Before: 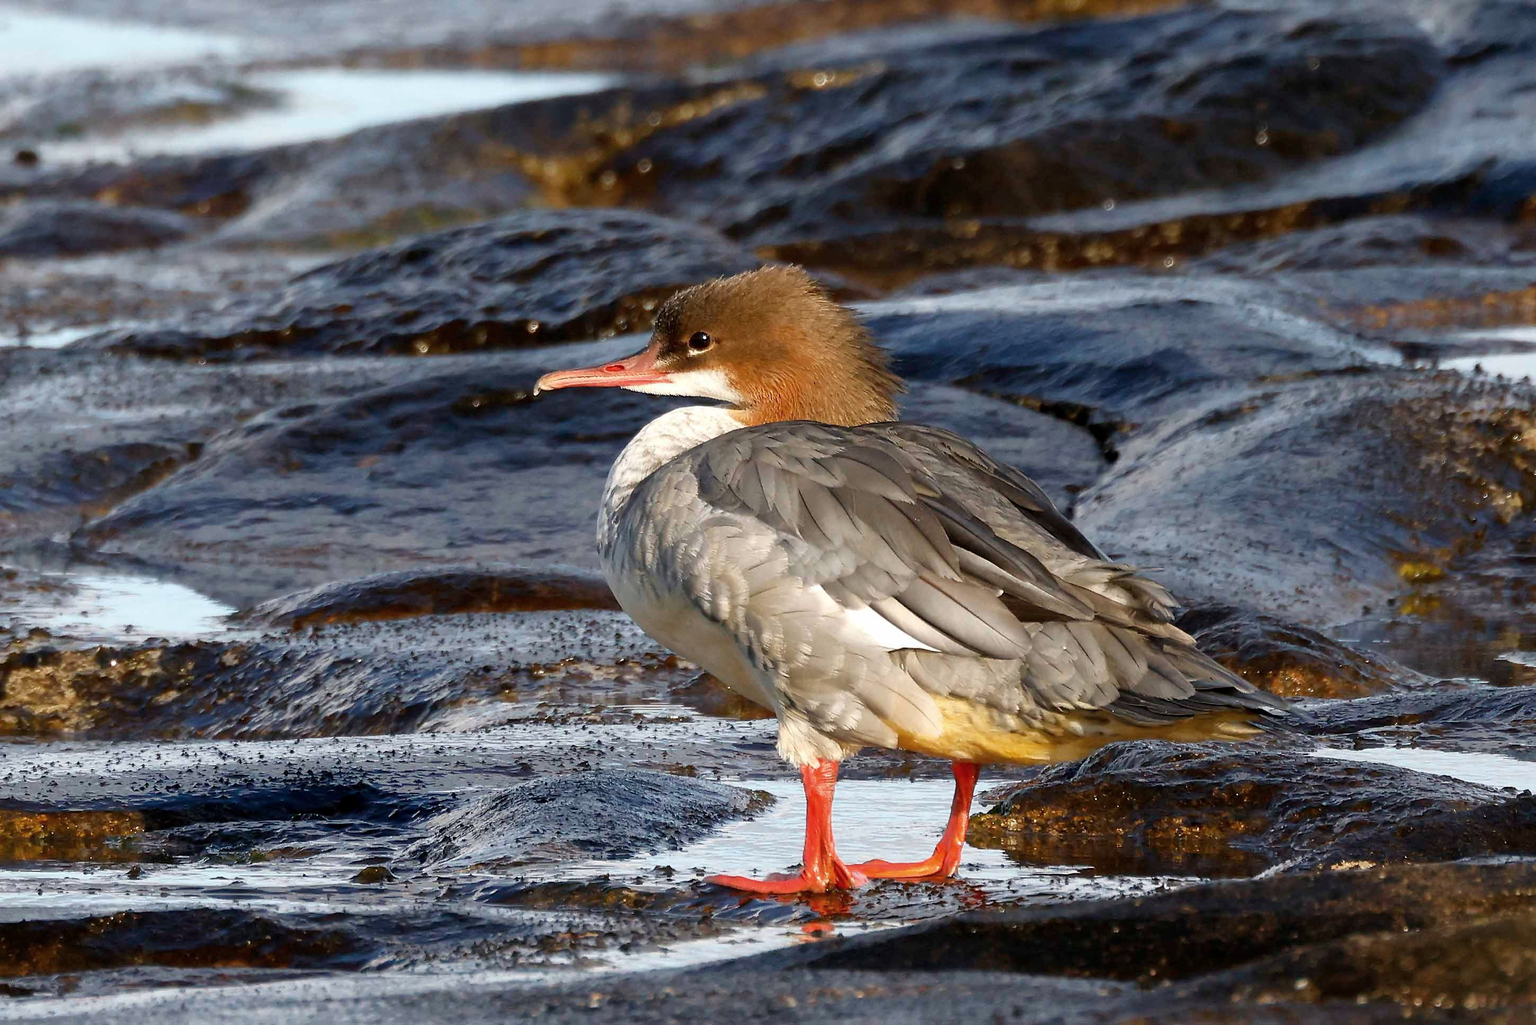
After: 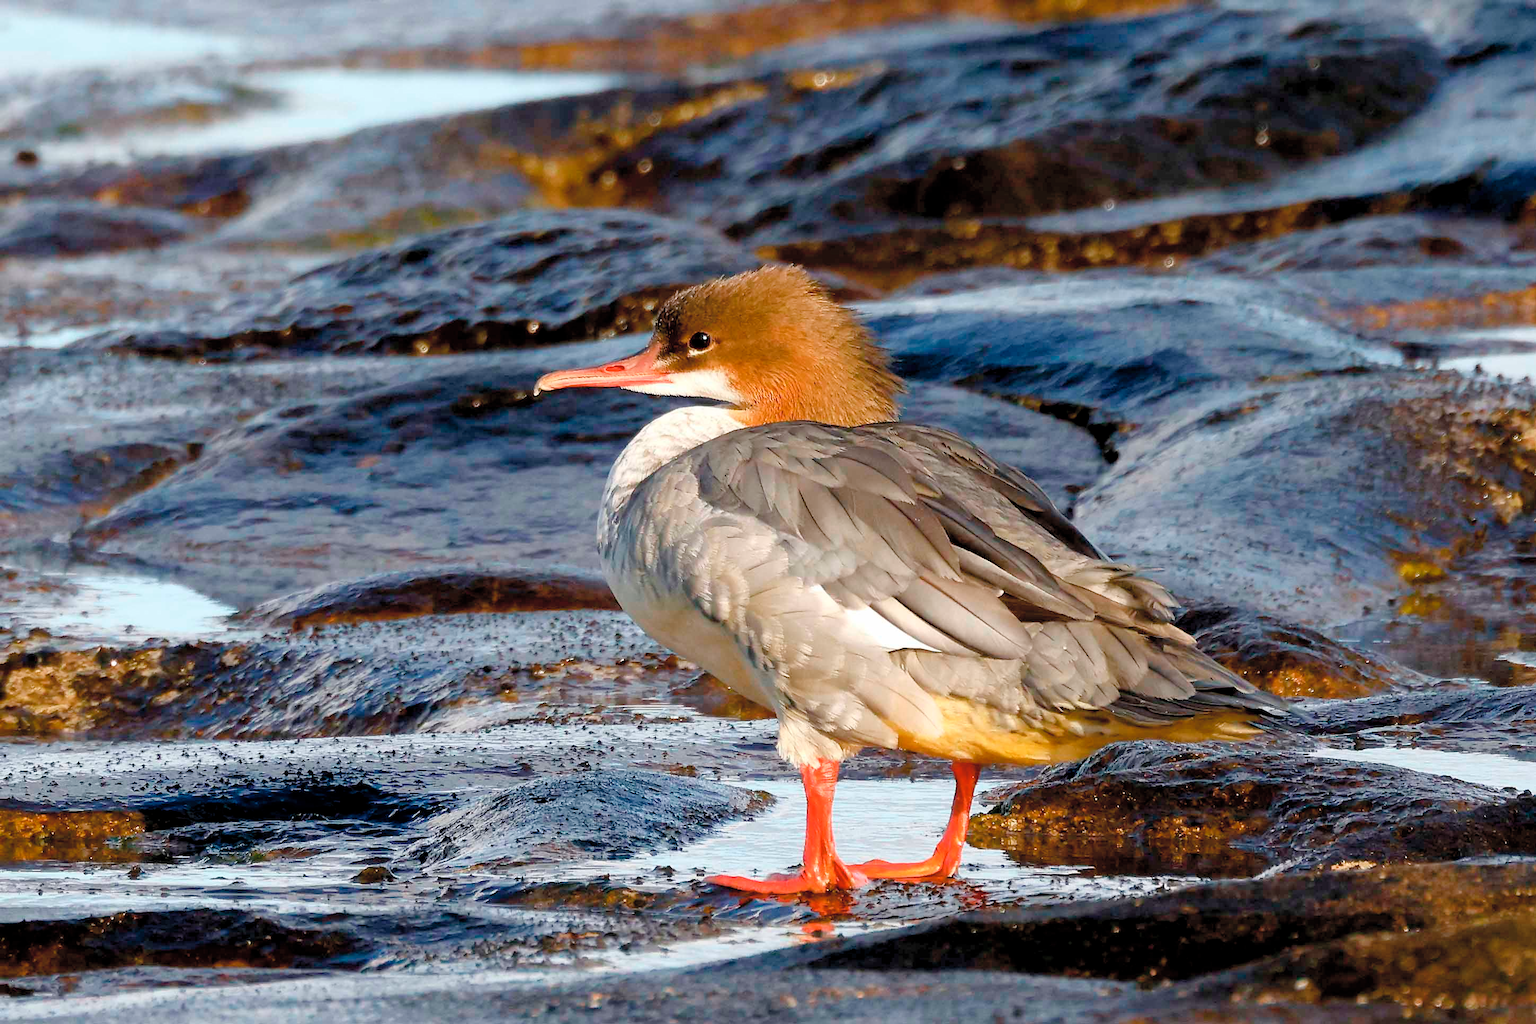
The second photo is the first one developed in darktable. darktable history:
color balance rgb: perceptual saturation grading › global saturation 20%, perceptual saturation grading › highlights -25%, perceptual saturation grading › shadows 25%
exposure: black level correction 0.001, compensate highlight preservation false
contrast brightness saturation: brightness 0.15
